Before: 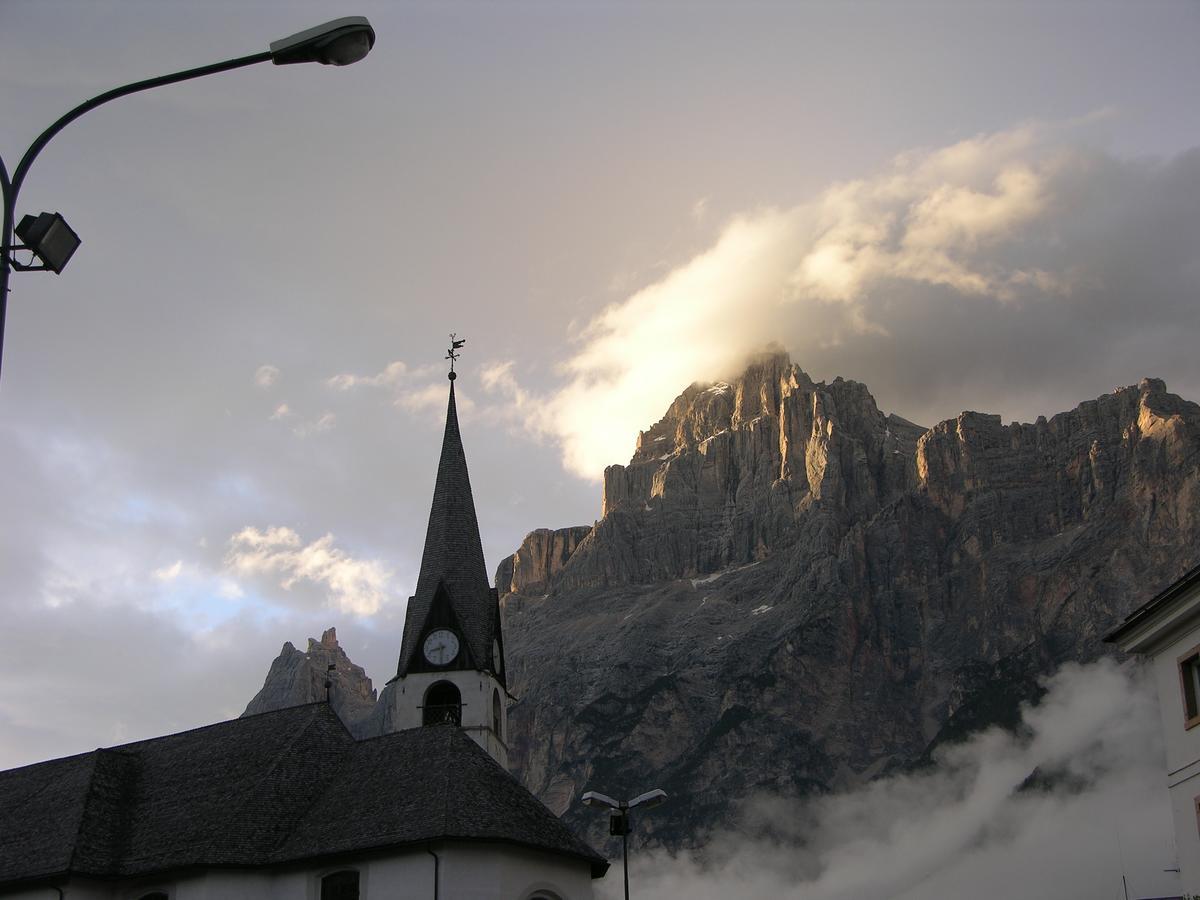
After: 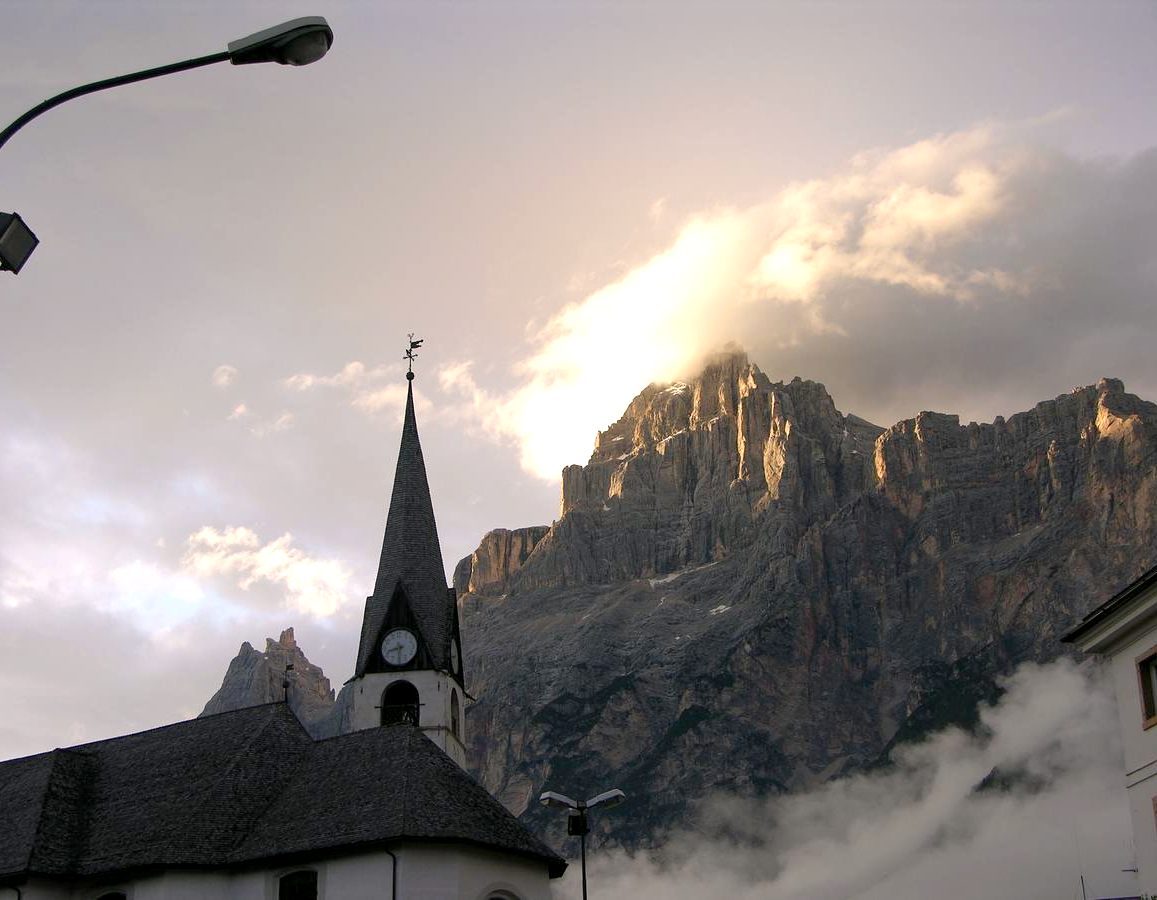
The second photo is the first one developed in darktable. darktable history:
exposure: black level correction 0.001, exposure 0.5 EV, compensate exposure bias true, compensate highlight preservation false
crop and rotate: left 3.538%
color balance rgb: highlights gain › chroma 1.588%, highlights gain › hue 56.95°, global offset › luminance -0.241%, linear chroma grading › global chroma -15.818%, perceptual saturation grading › global saturation 20%, perceptual saturation grading › highlights -24.796%, perceptual saturation grading › shadows 25.956%, global vibrance 20%
